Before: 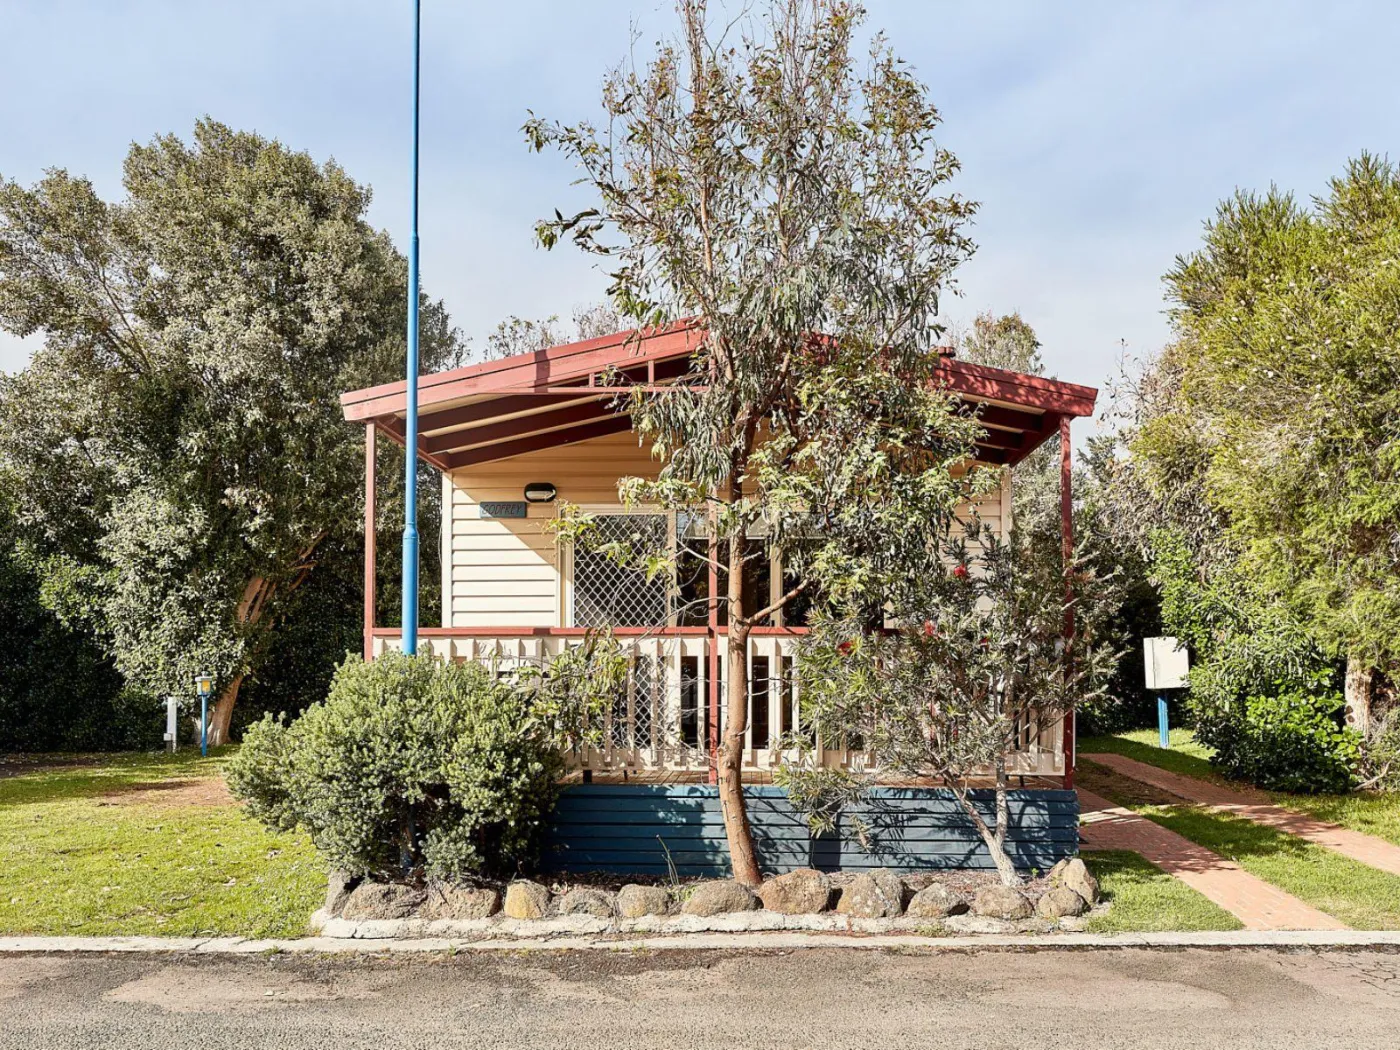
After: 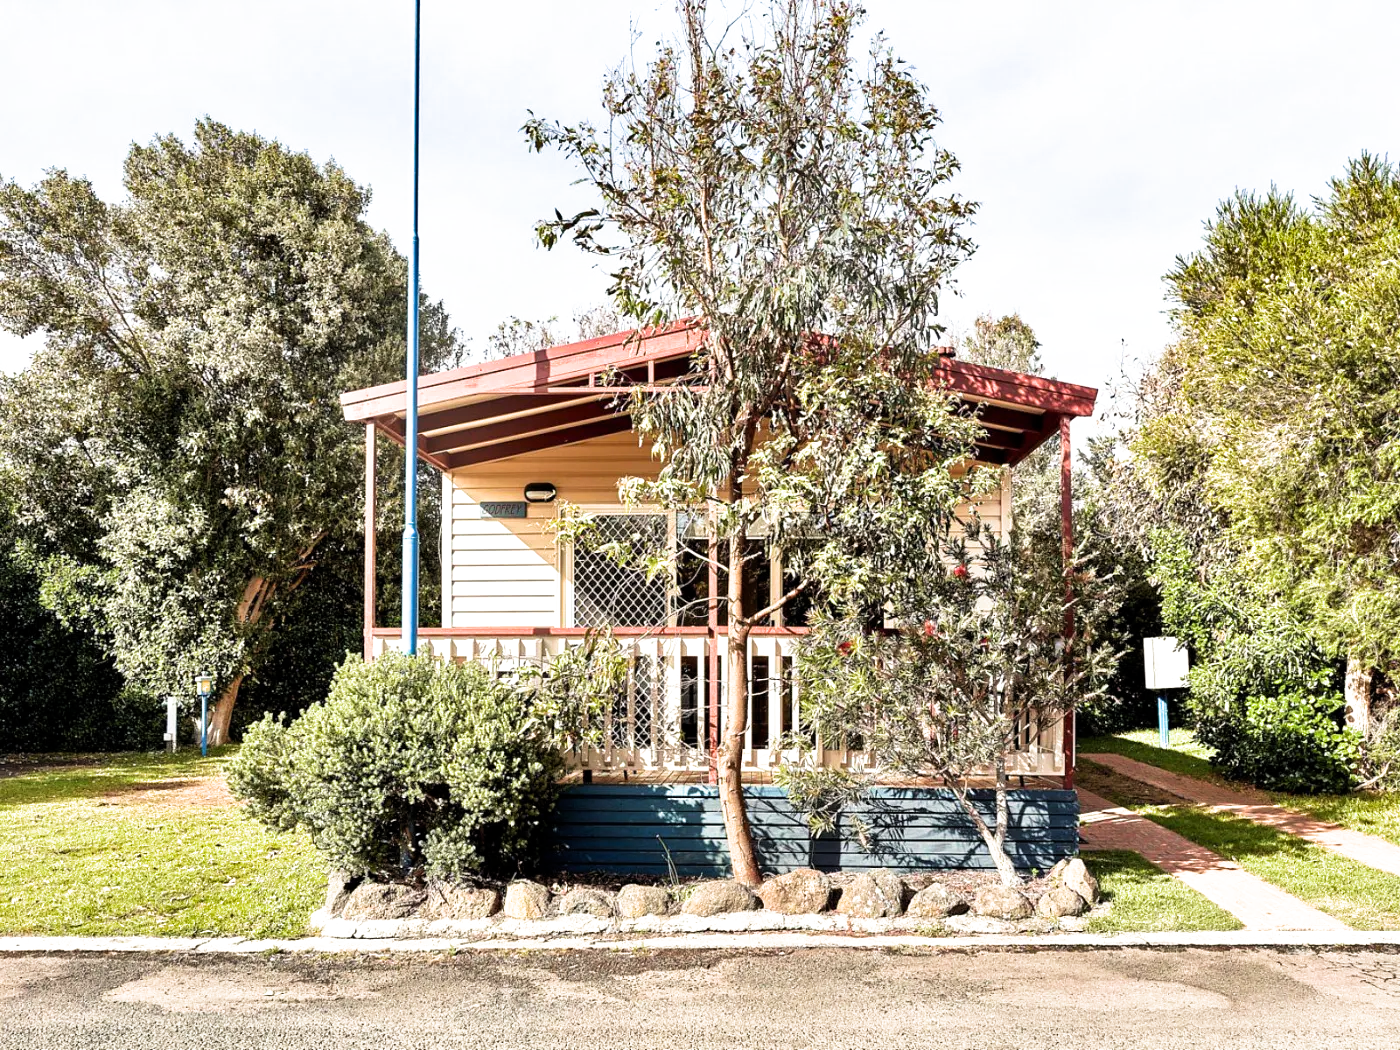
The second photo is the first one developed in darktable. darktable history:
exposure: black level correction 0, exposure 0.68 EV, compensate exposure bias true, compensate highlight preservation false
shadows and highlights: shadows 49, highlights -41, soften with gaussian
filmic rgb: black relative exposure -12.8 EV, white relative exposure 2.8 EV, threshold 3 EV, target black luminance 0%, hardness 8.54, latitude 70.41%, contrast 1.133, shadows ↔ highlights balance -0.395%, color science v4 (2020), enable highlight reconstruction true
